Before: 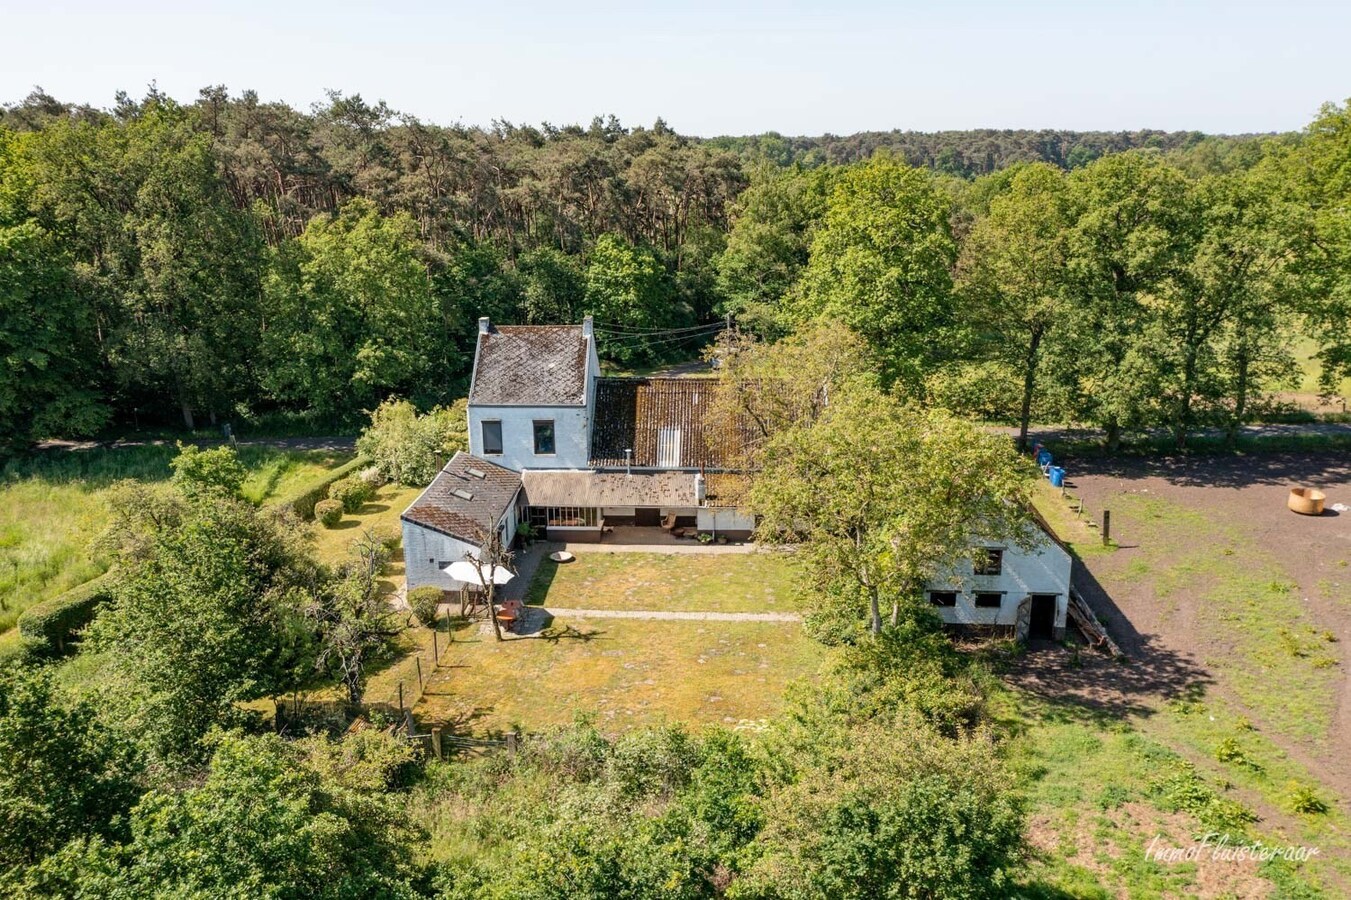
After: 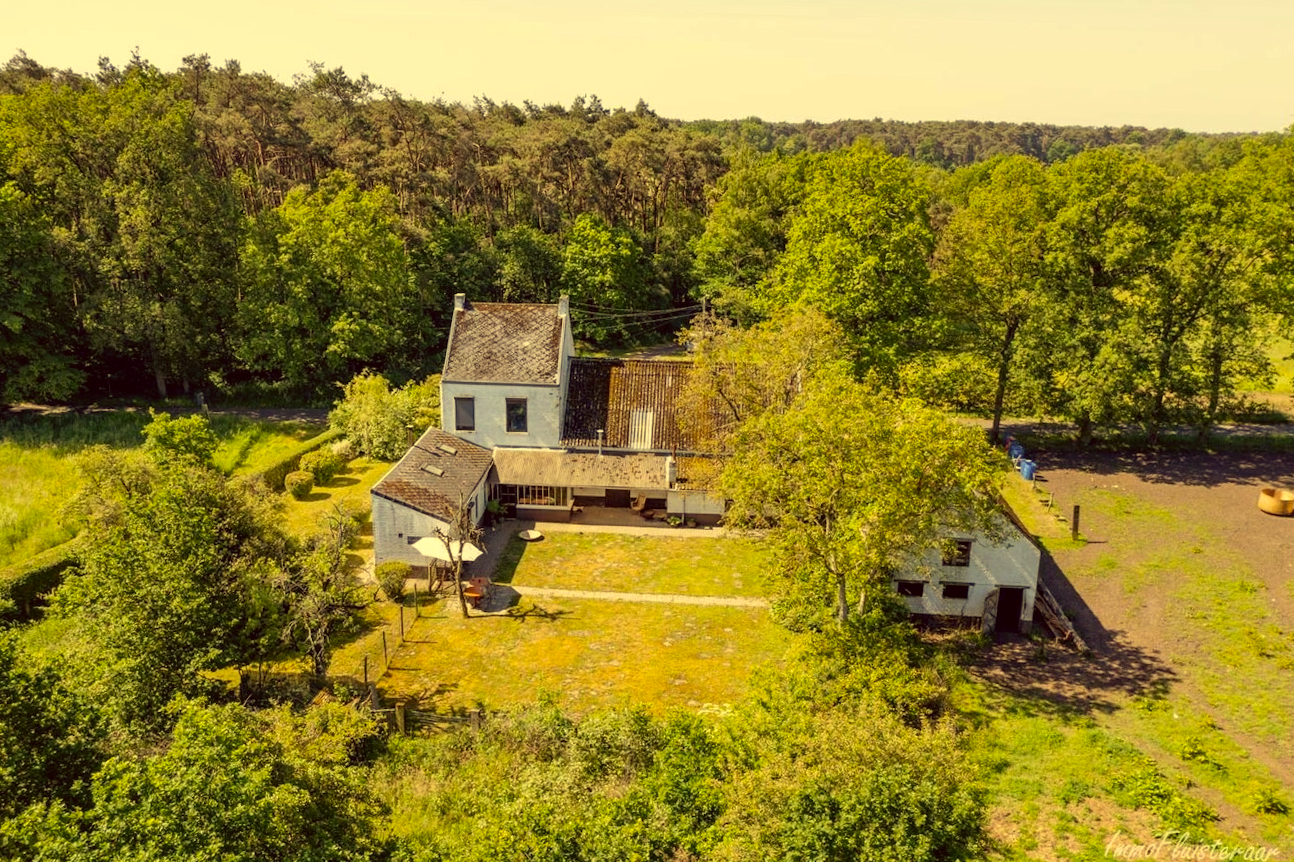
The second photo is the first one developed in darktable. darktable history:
crop and rotate: angle -1.69°
color correction: highlights a* -0.482, highlights b* 40, shadows a* 9.8, shadows b* -0.161
